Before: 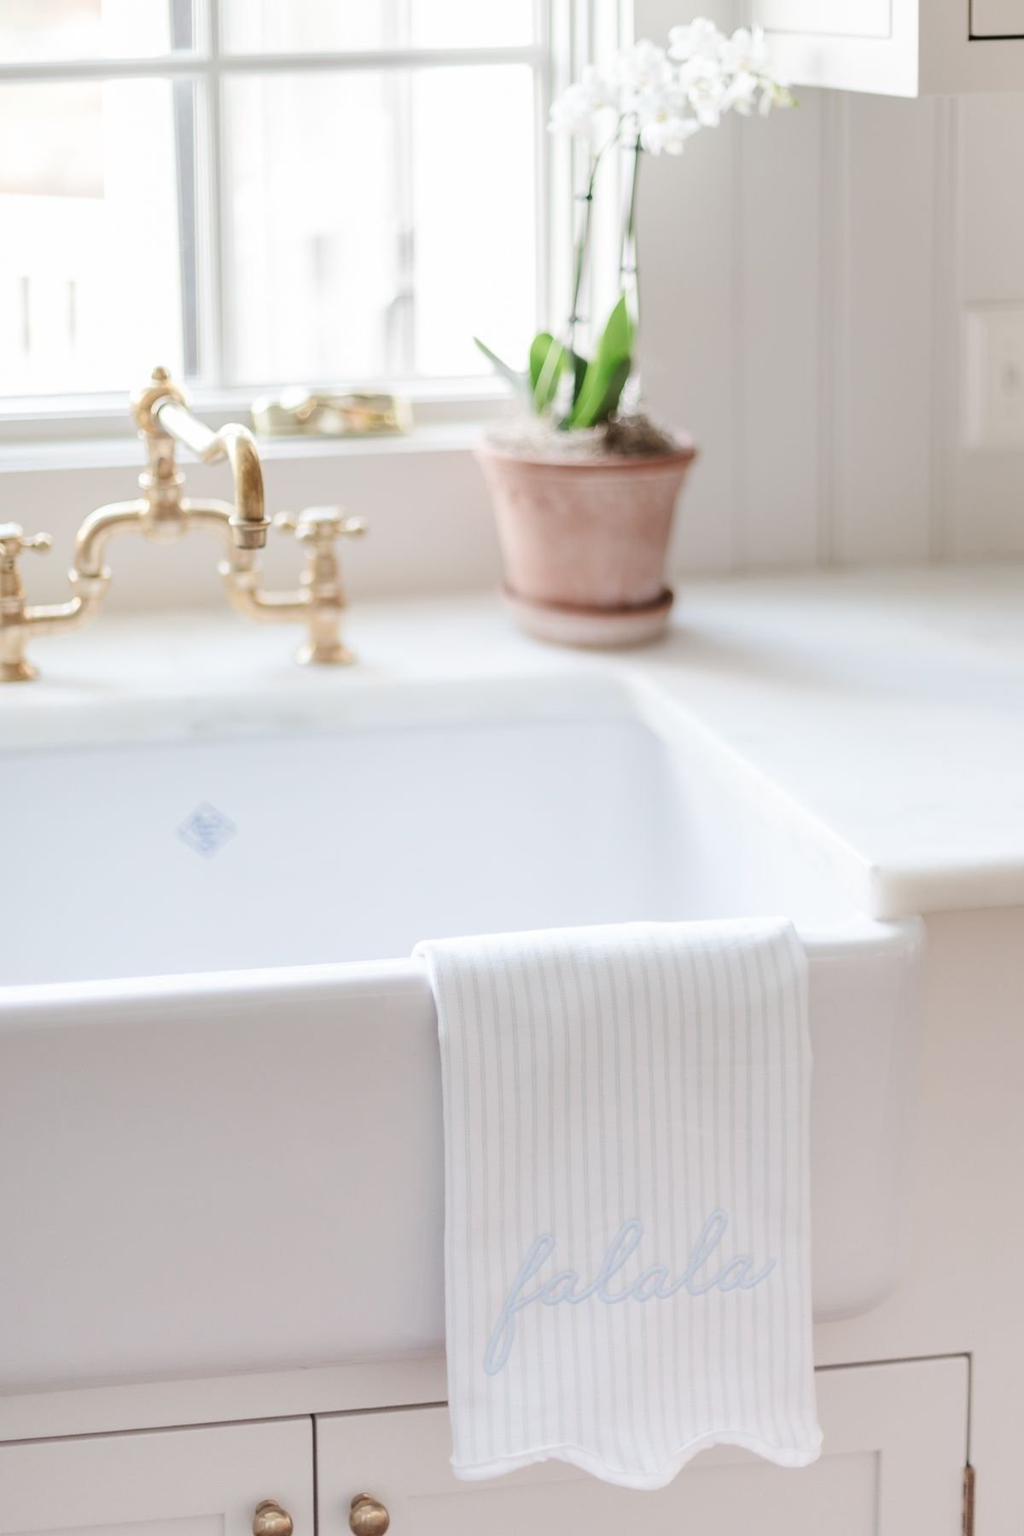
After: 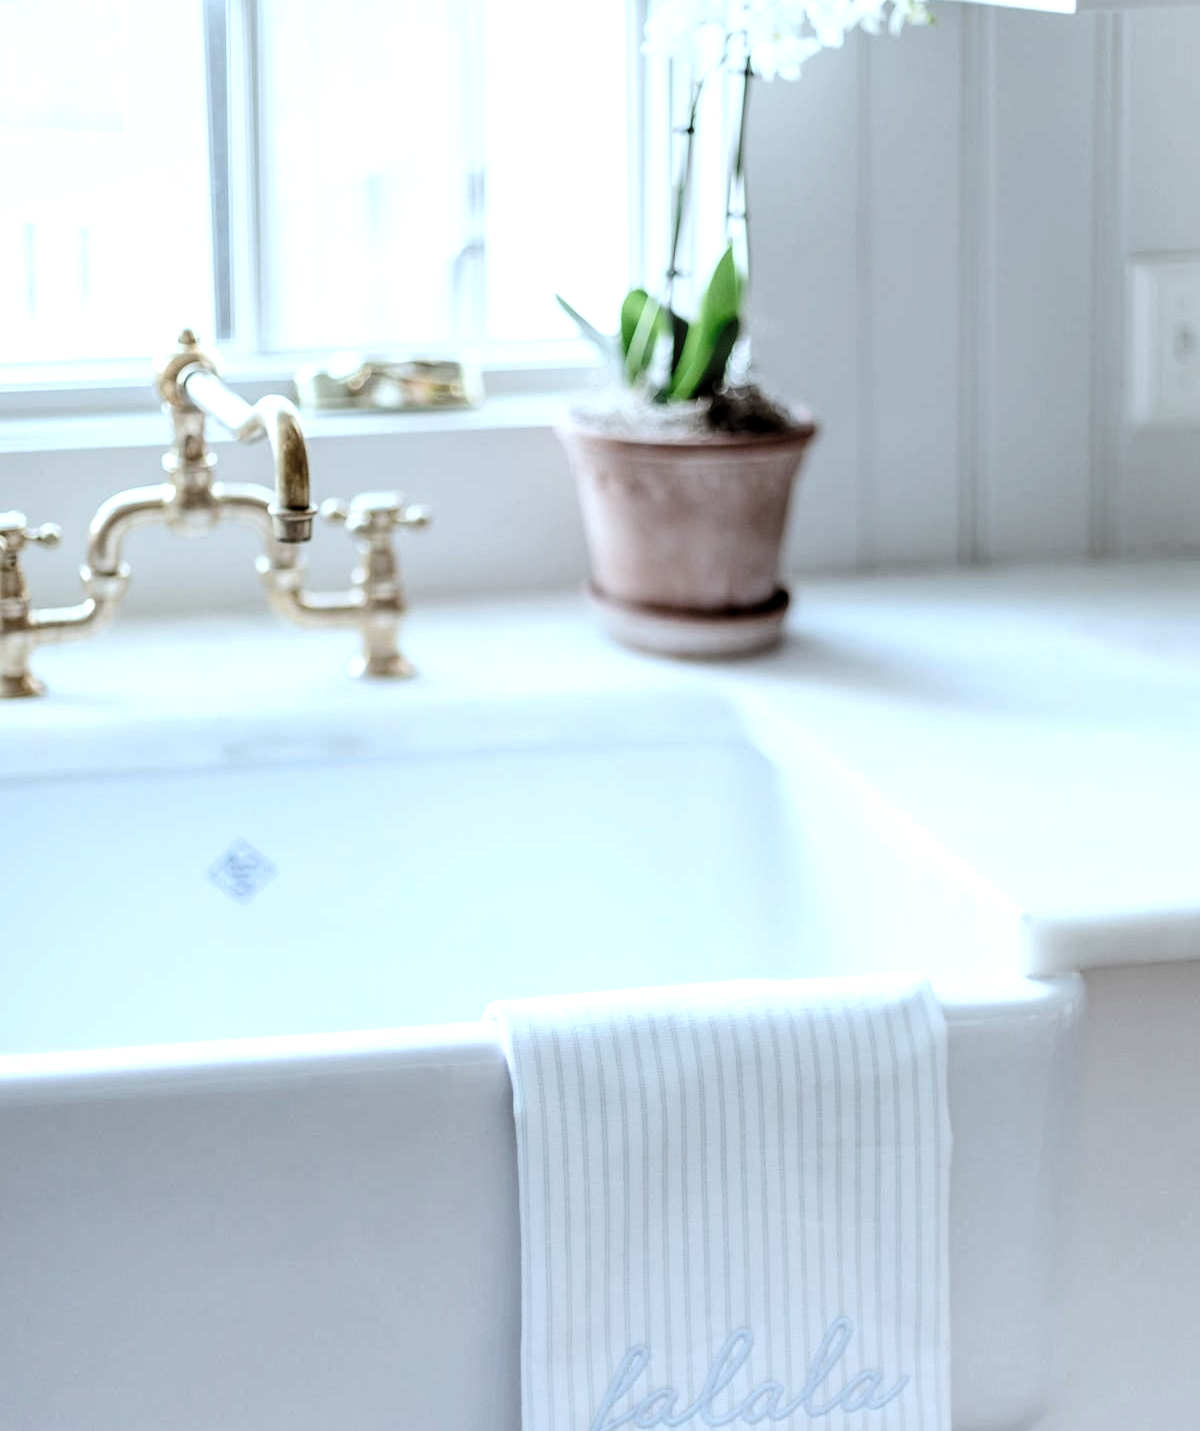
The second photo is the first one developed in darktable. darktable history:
base curve: curves: ch0 [(0, 0) (0.073, 0.04) (0.157, 0.139) (0.492, 0.492) (0.758, 0.758) (1, 1)], preserve colors none
local contrast: on, module defaults
levels: levels [0.101, 0.578, 0.953]
color calibration: illuminant F (fluorescent), F source F9 (Cool White Deluxe 4150 K) – high CRI, x 0.374, y 0.373, temperature 4158.71 K
contrast brightness saturation: contrast 0.144
crop and rotate: top 5.662%, bottom 14.794%
